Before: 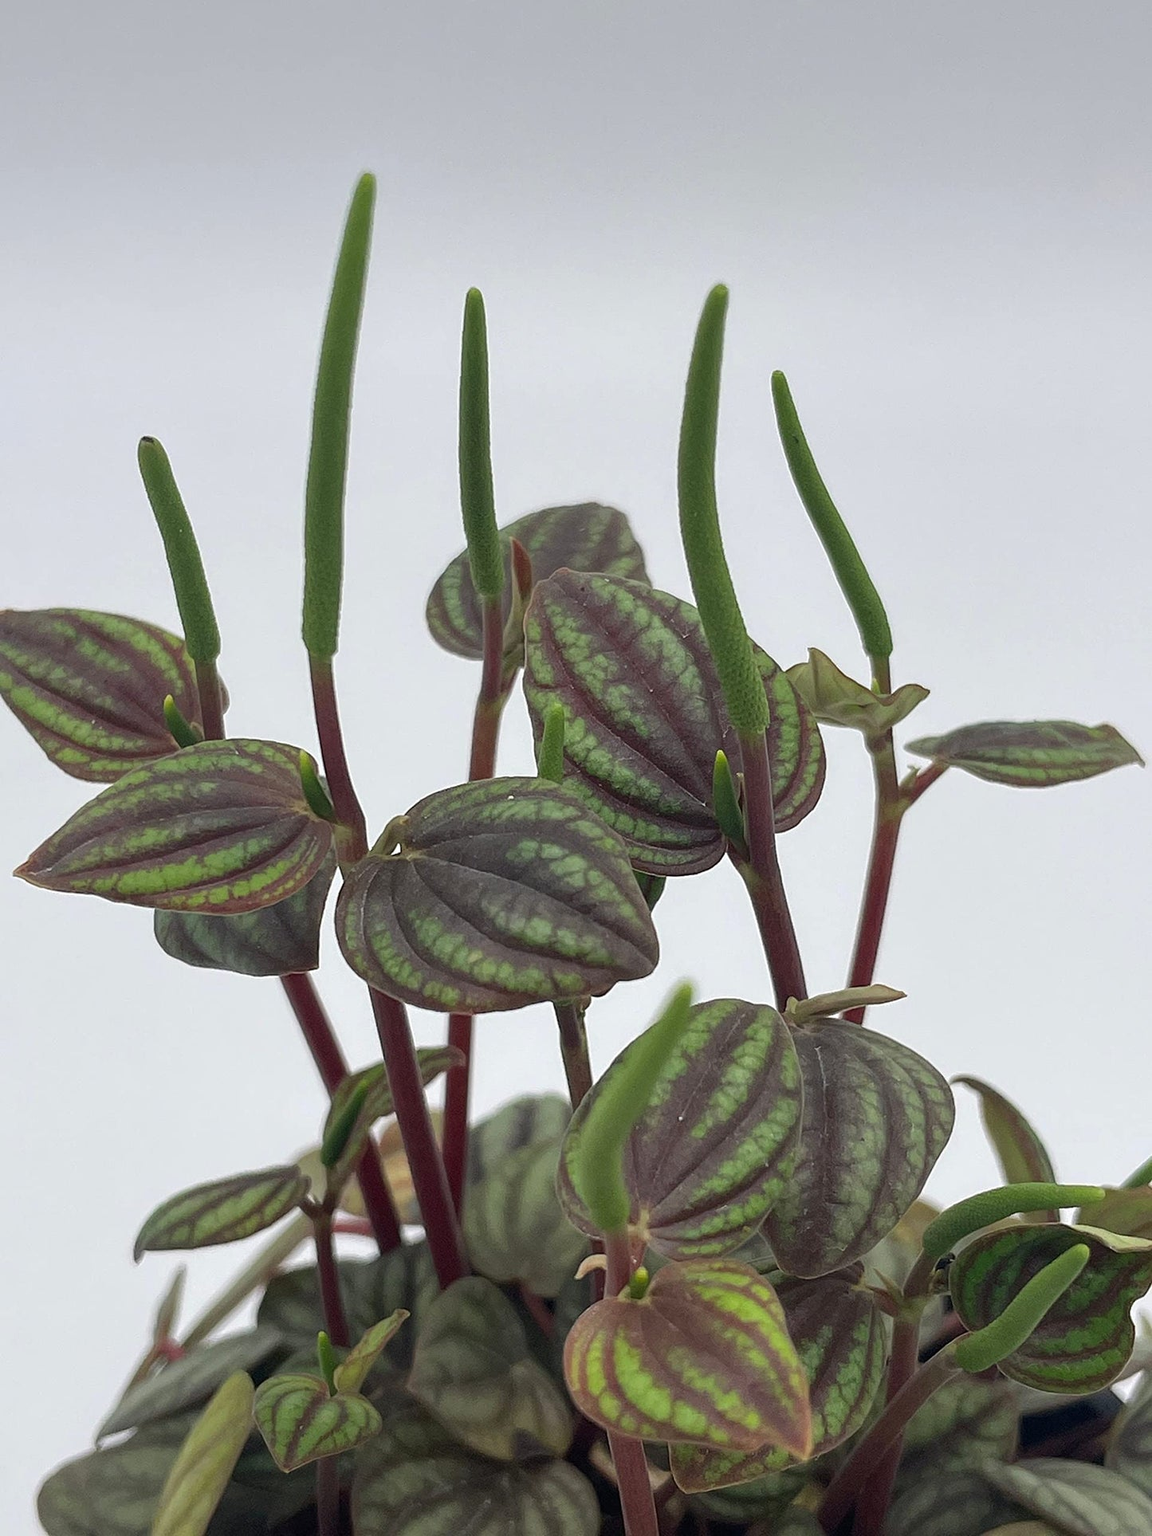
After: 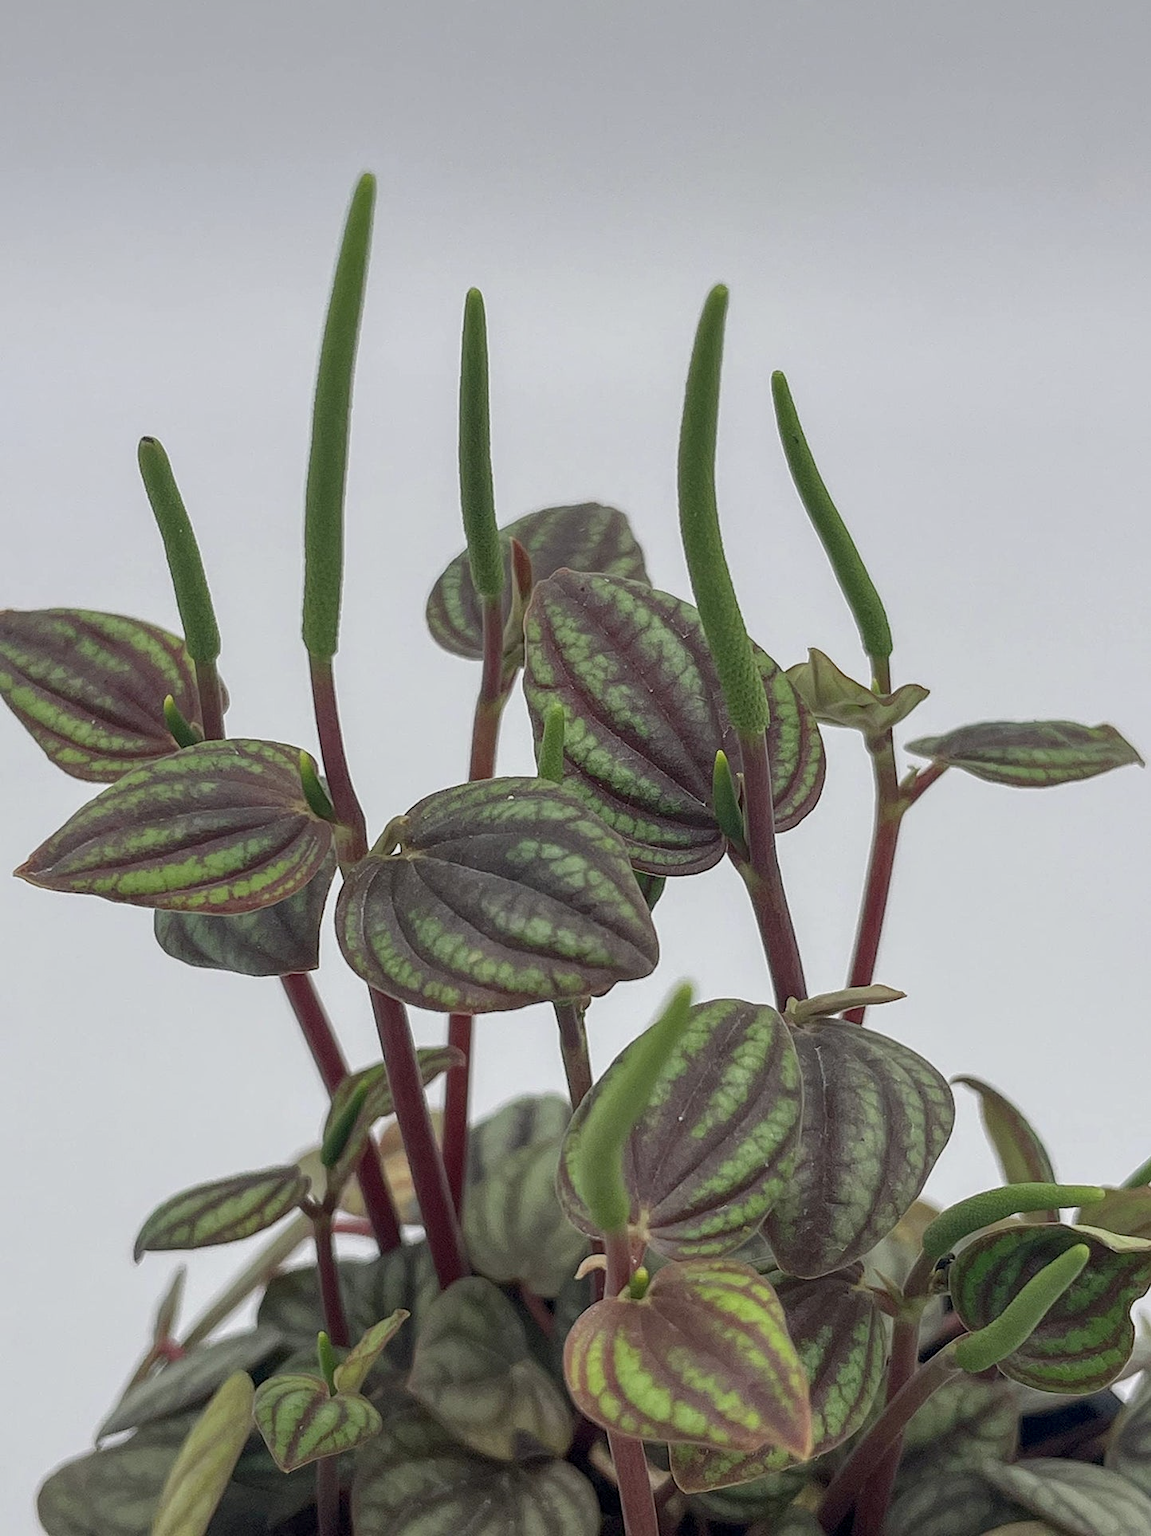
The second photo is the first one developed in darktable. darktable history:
color balance: contrast -15%
local contrast: on, module defaults
